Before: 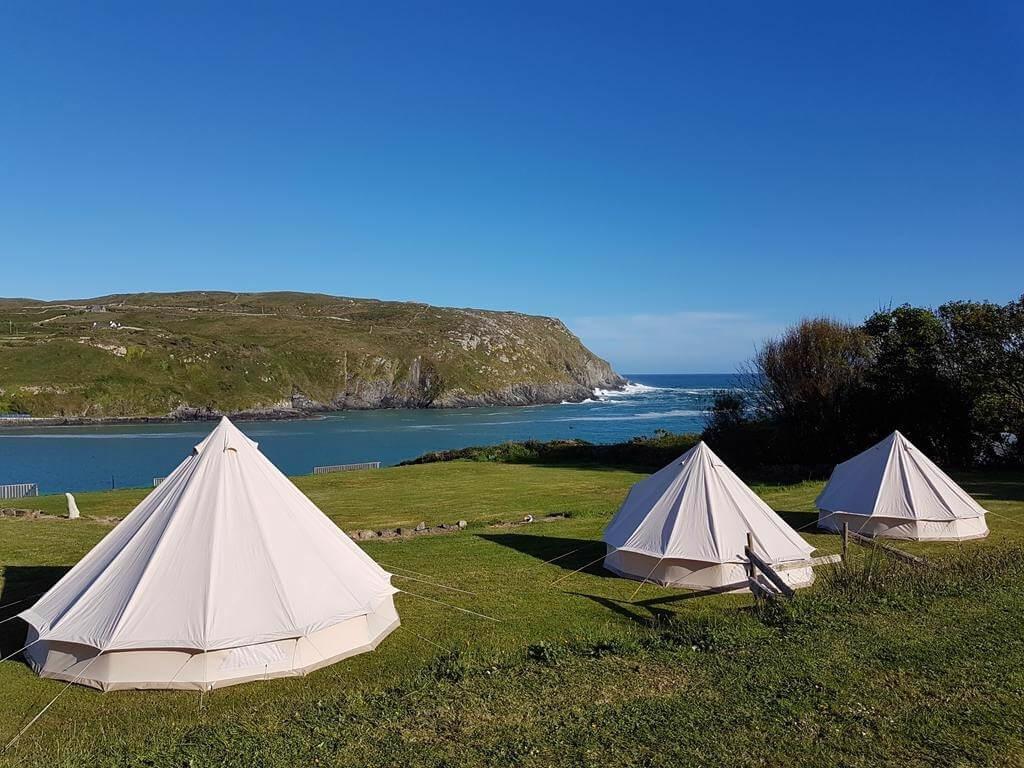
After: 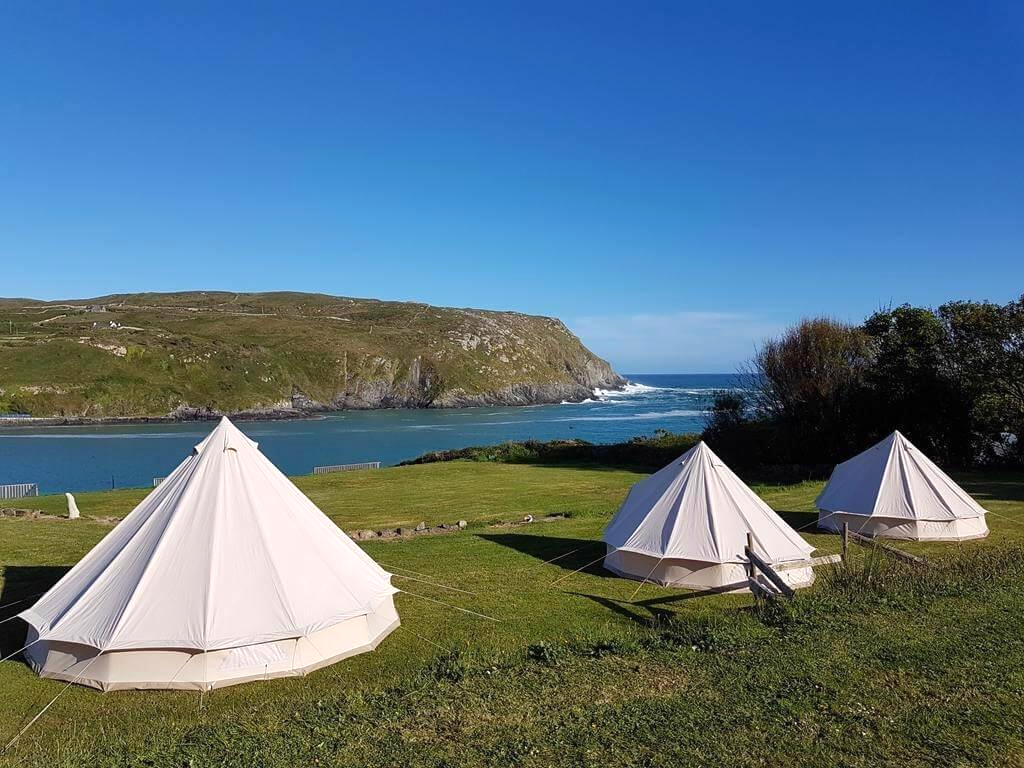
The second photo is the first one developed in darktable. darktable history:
color balance: on, module defaults
exposure: exposure 0.2 EV, compensate highlight preservation false
